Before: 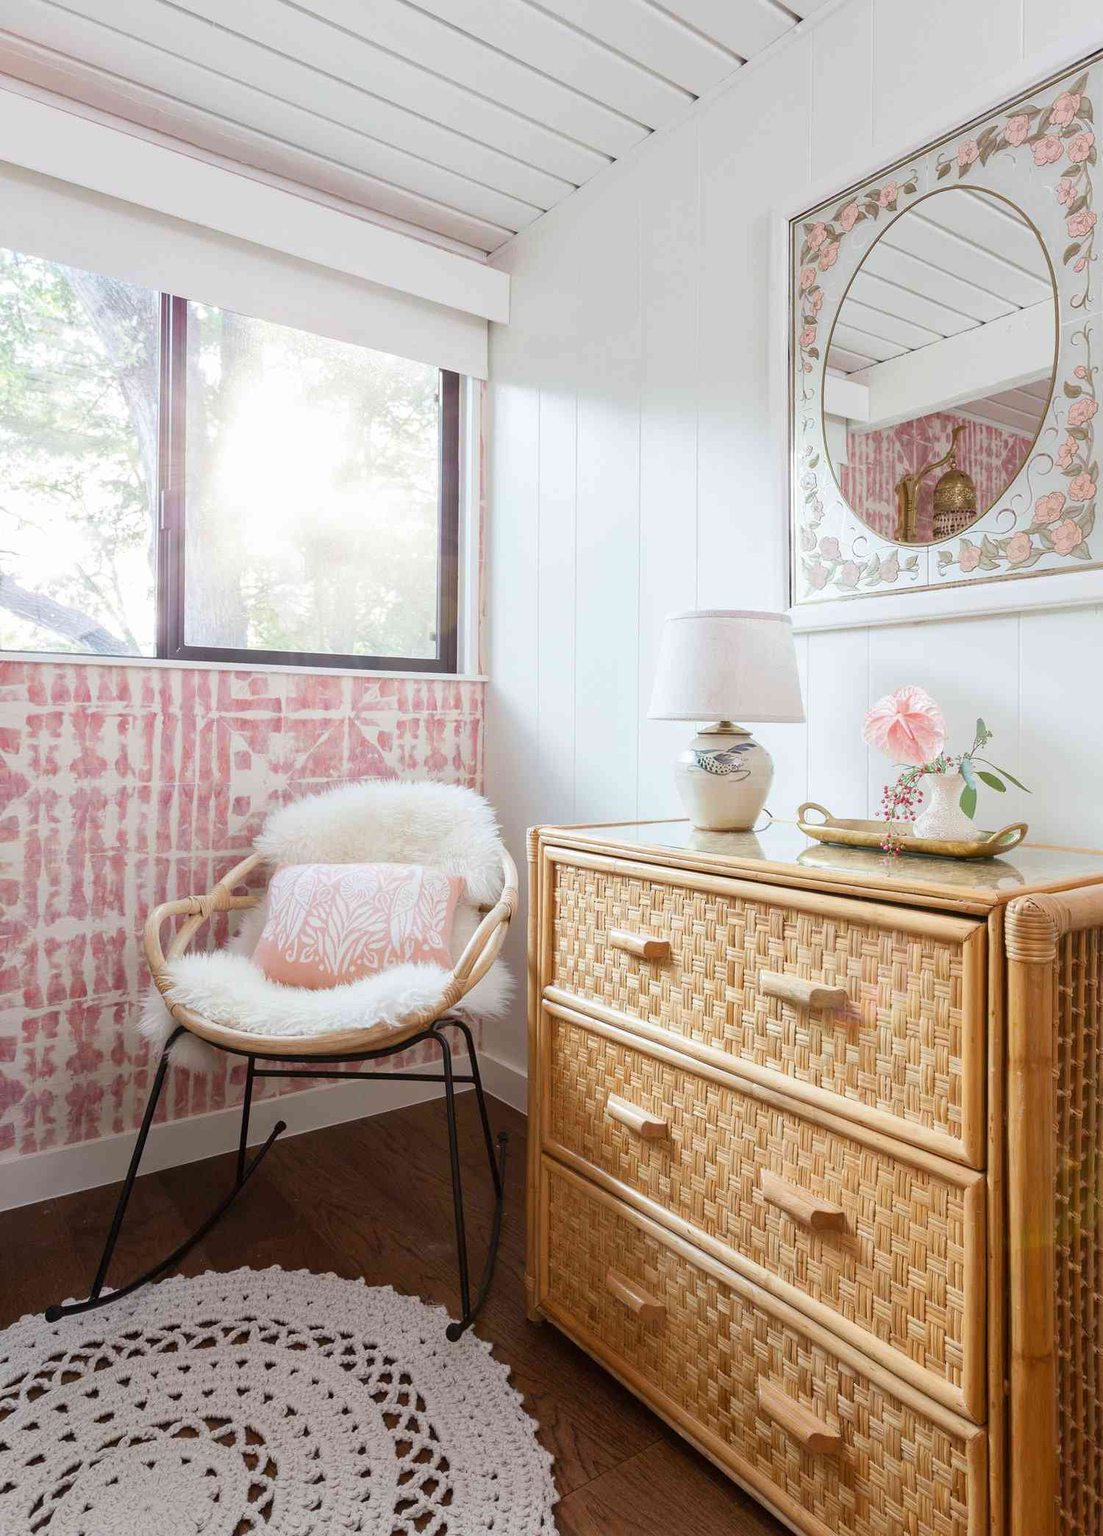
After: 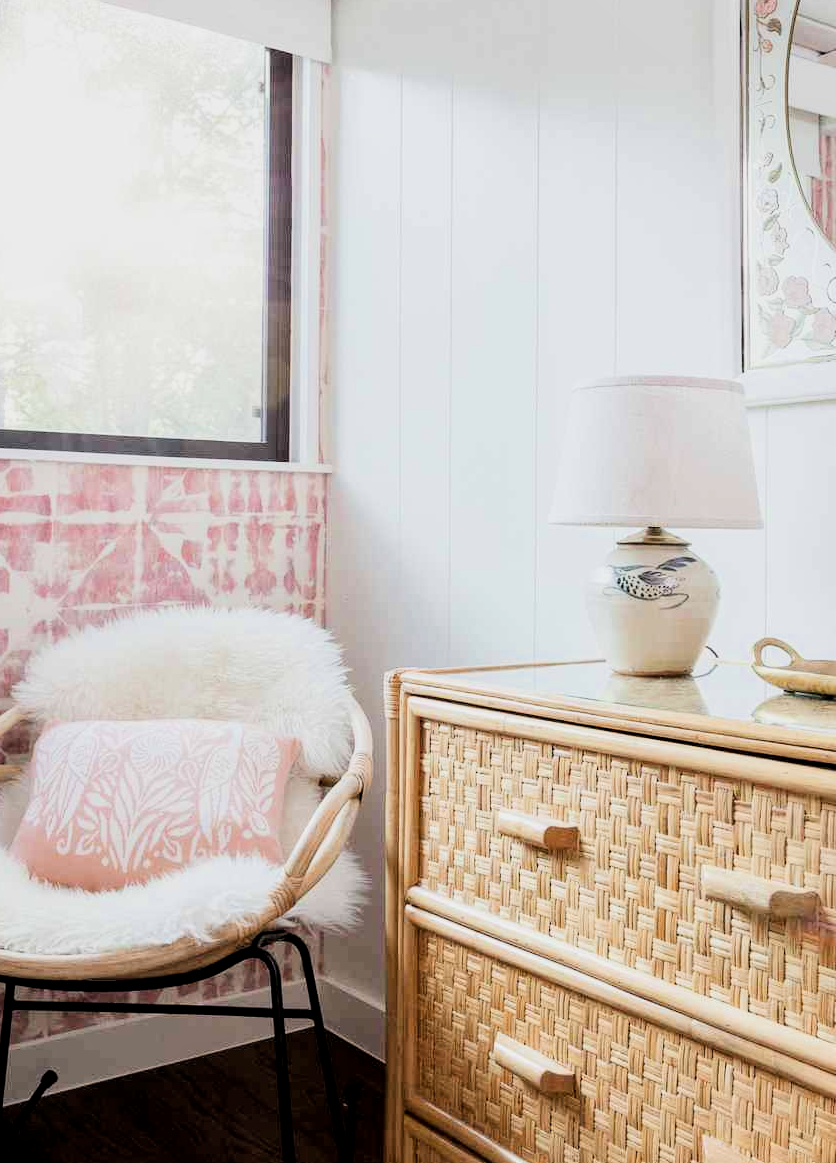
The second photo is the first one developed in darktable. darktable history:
local contrast: highlights 104%, shadows 101%, detail 120%, midtone range 0.2
crop and rotate: left 22.175%, top 21.755%, right 22.058%, bottom 22.54%
filmic rgb: black relative exposure -5.14 EV, white relative exposure 3.96 EV, threshold 2.97 EV, hardness 2.89, contrast 1.487, enable highlight reconstruction true
